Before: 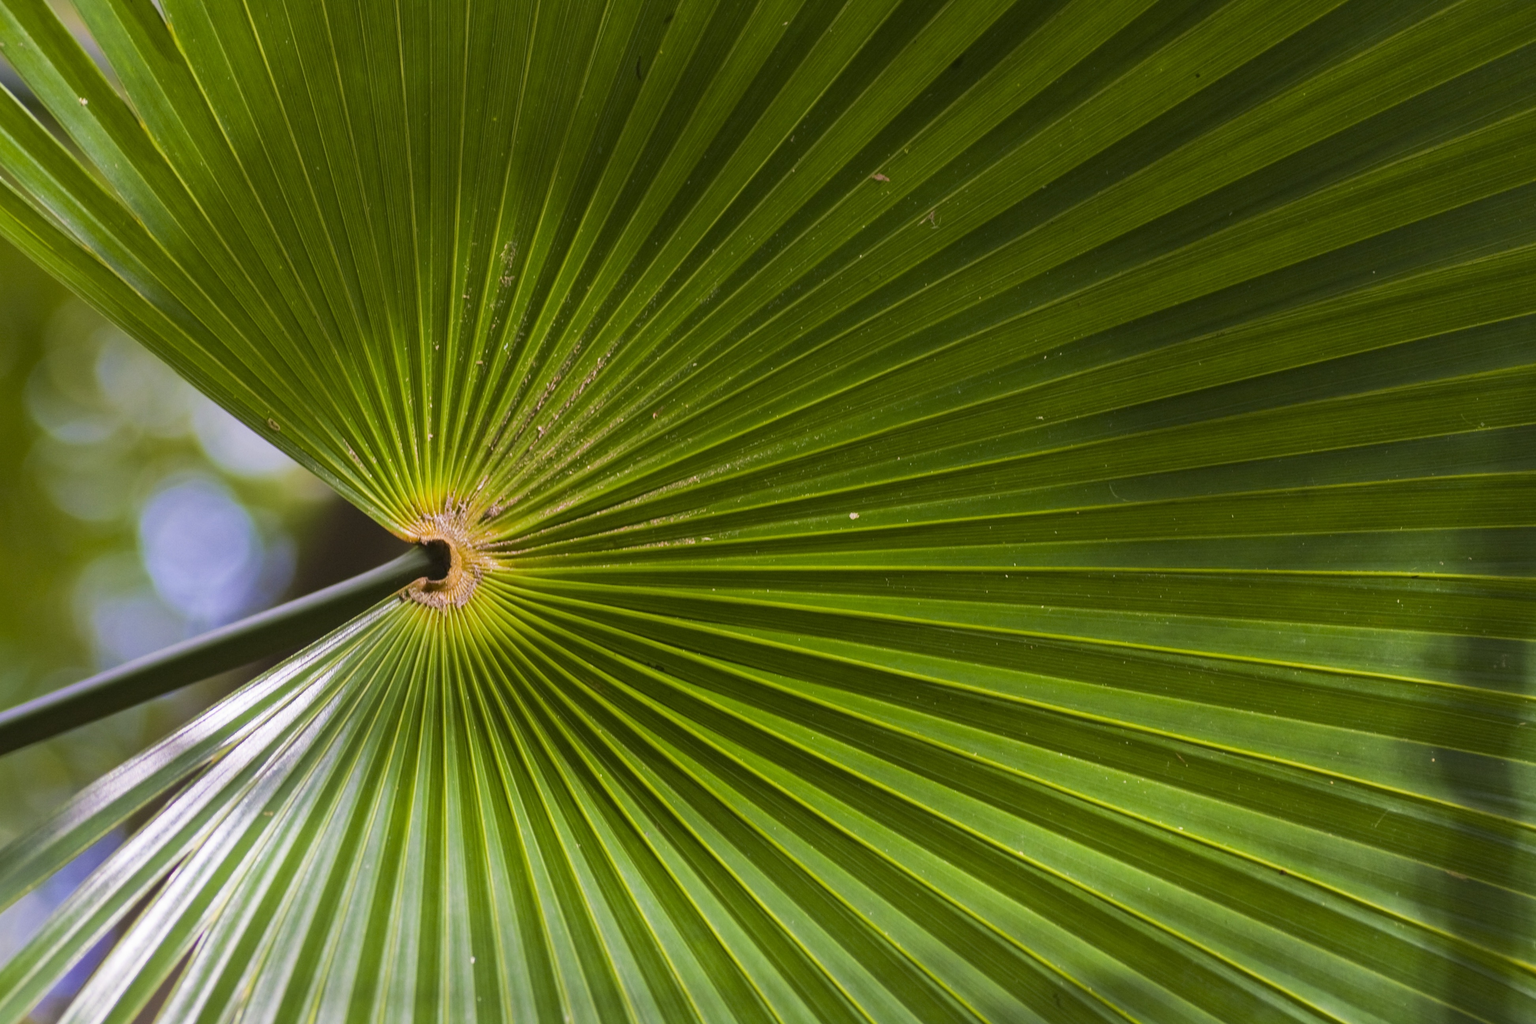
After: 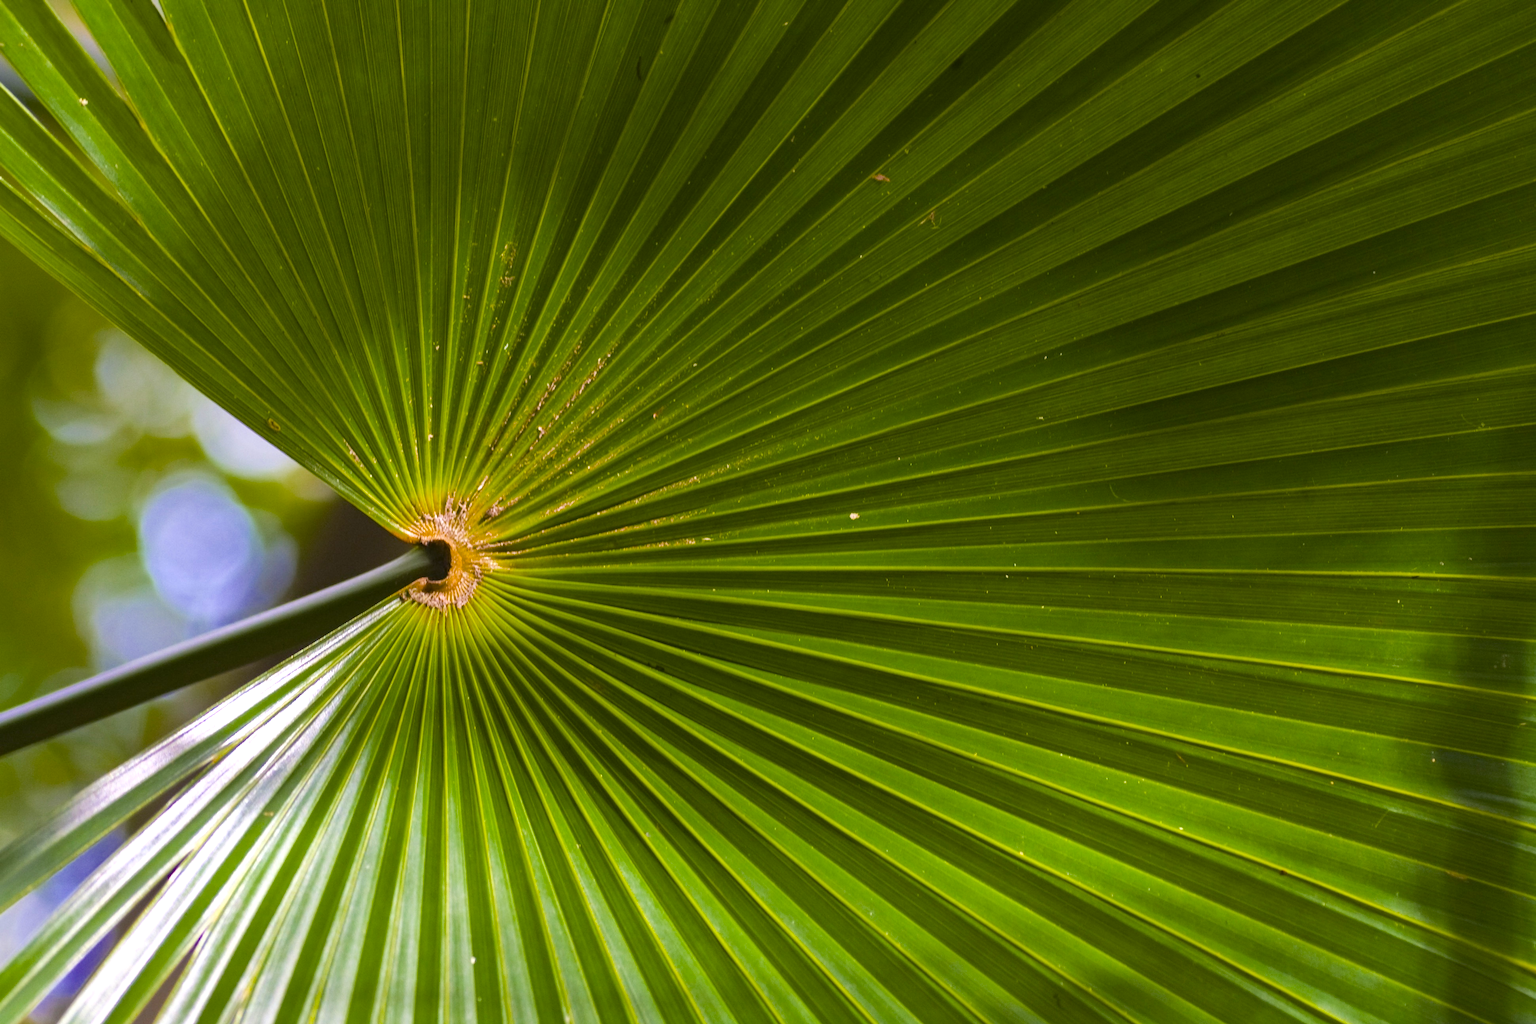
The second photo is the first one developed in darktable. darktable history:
color balance rgb: perceptual saturation grading › global saturation 25.544%, perceptual brilliance grading › global brilliance 19.379%, saturation formula JzAzBz (2021)
